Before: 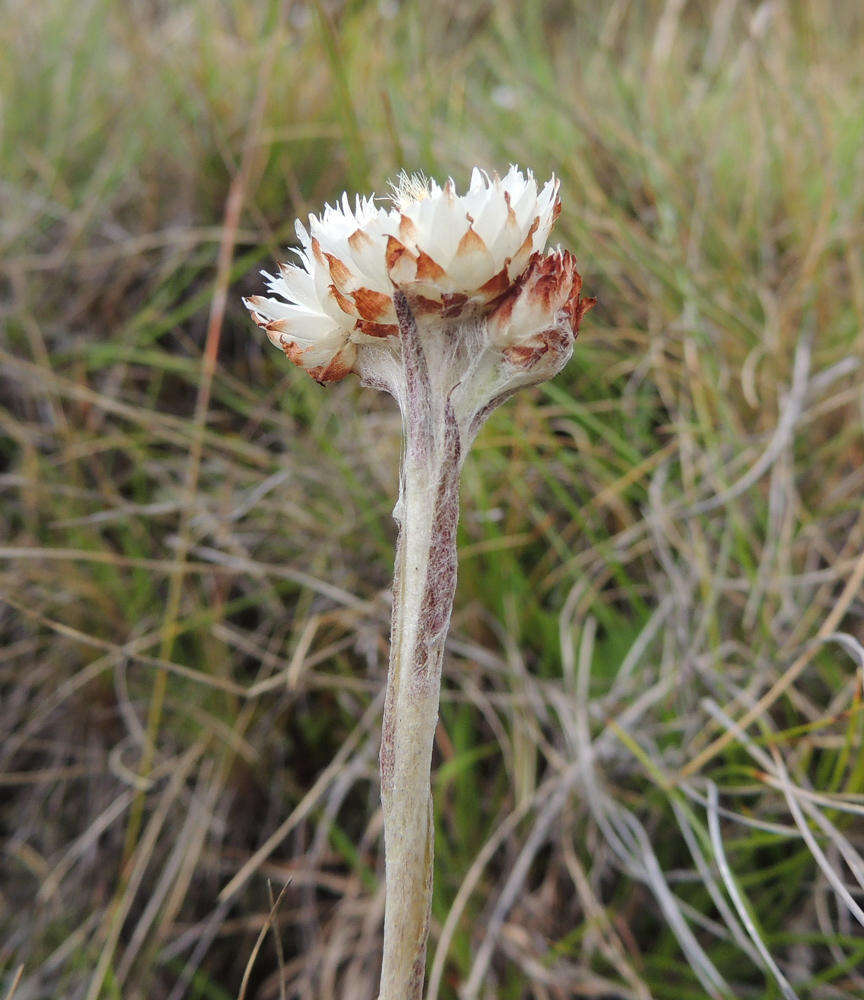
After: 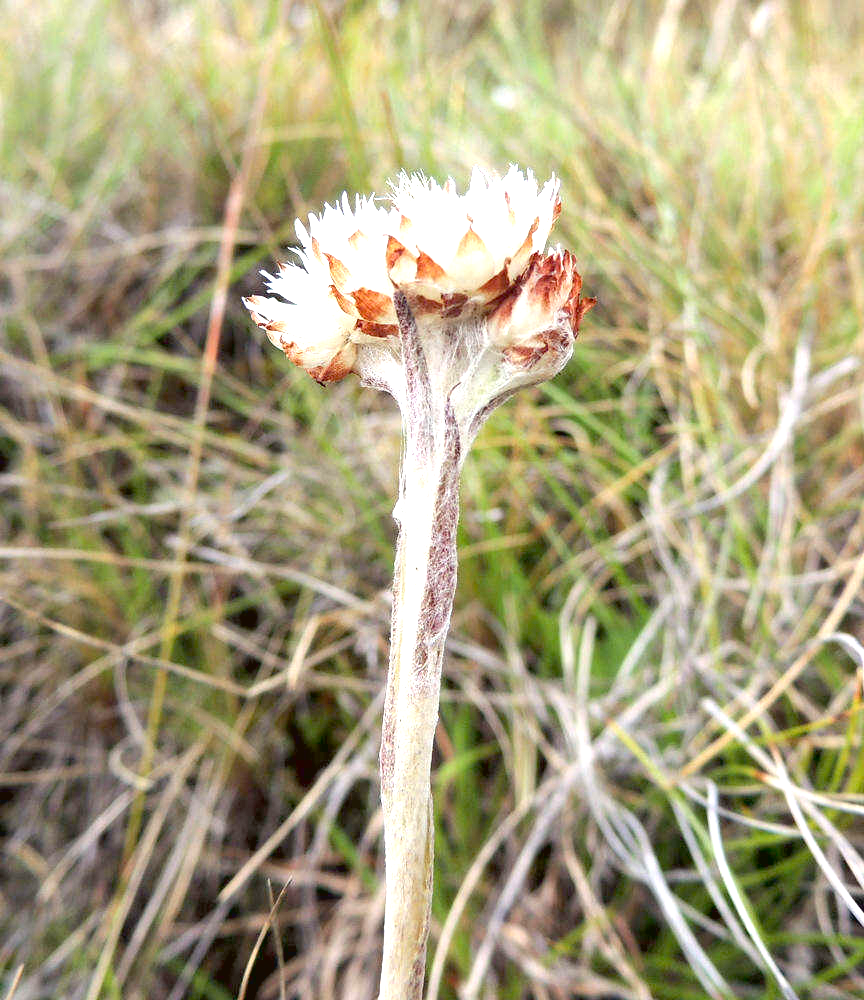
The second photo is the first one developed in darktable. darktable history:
contrast brightness saturation: contrast -0.085, brightness -0.037, saturation -0.114
exposure: black level correction 0.009, exposure 1.421 EV, compensate exposure bias true, compensate highlight preservation false
